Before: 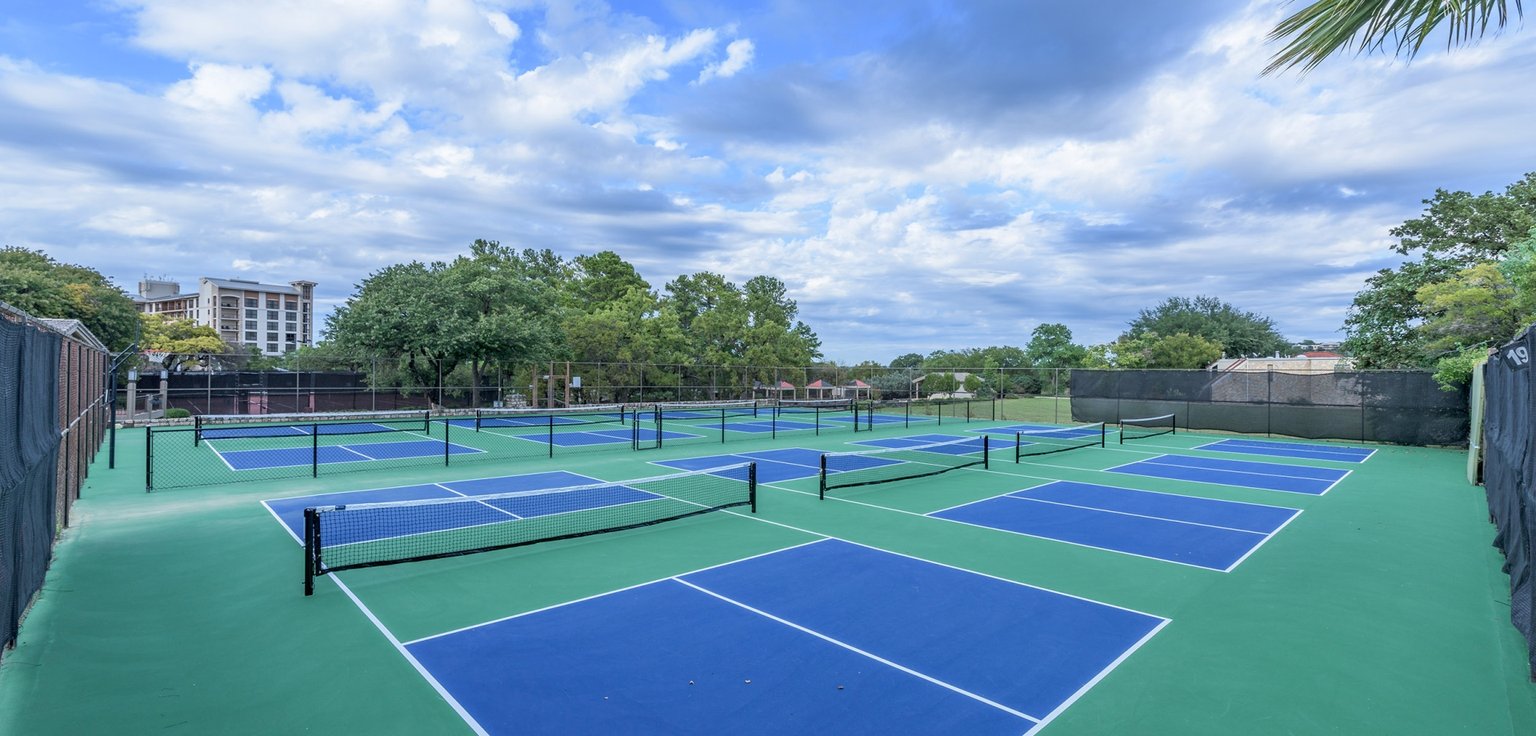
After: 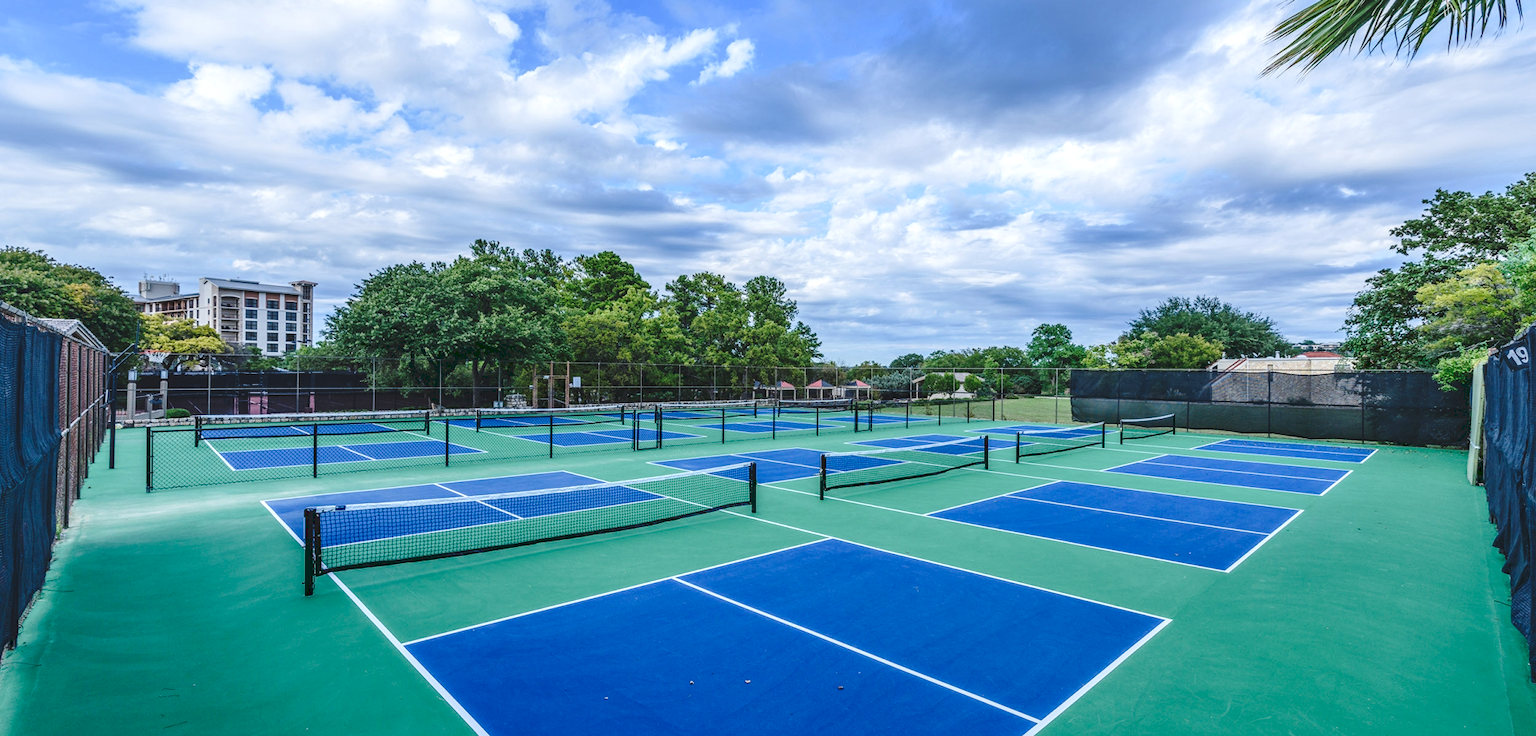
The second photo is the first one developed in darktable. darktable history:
contrast brightness saturation: contrast 0.124, brightness -0.122, saturation 0.203
local contrast: detail 130%
tone curve: curves: ch0 [(0, 0) (0.003, 0.139) (0.011, 0.14) (0.025, 0.138) (0.044, 0.14) (0.069, 0.149) (0.1, 0.161) (0.136, 0.179) (0.177, 0.203) (0.224, 0.245) (0.277, 0.302) (0.335, 0.382) (0.399, 0.461) (0.468, 0.546) (0.543, 0.614) (0.623, 0.687) (0.709, 0.758) (0.801, 0.84) (0.898, 0.912) (1, 1)], preserve colors none
